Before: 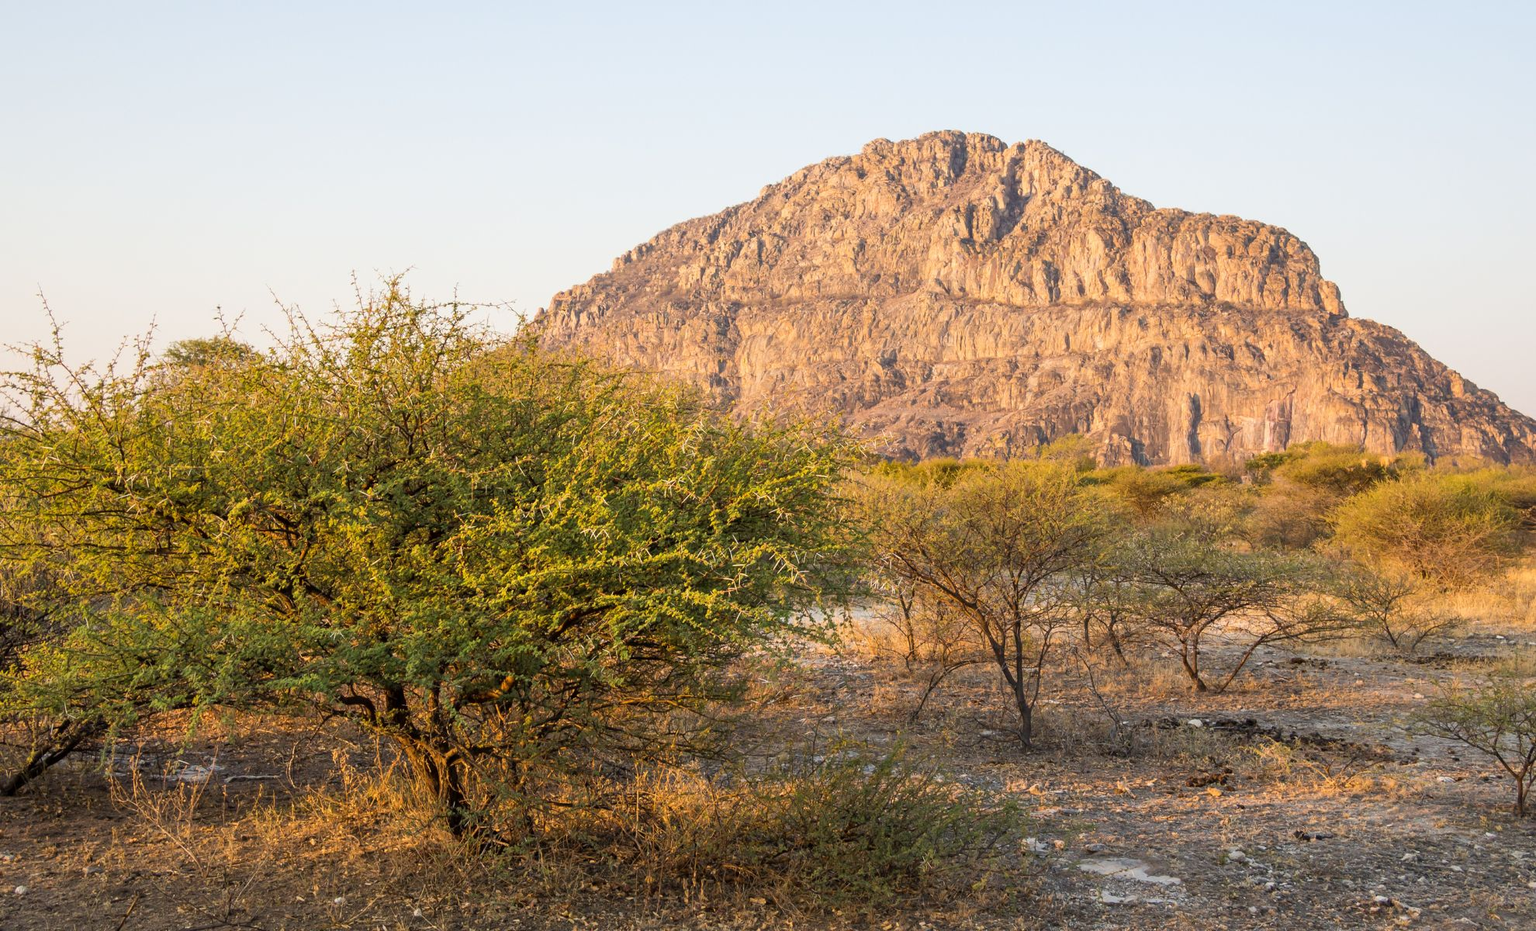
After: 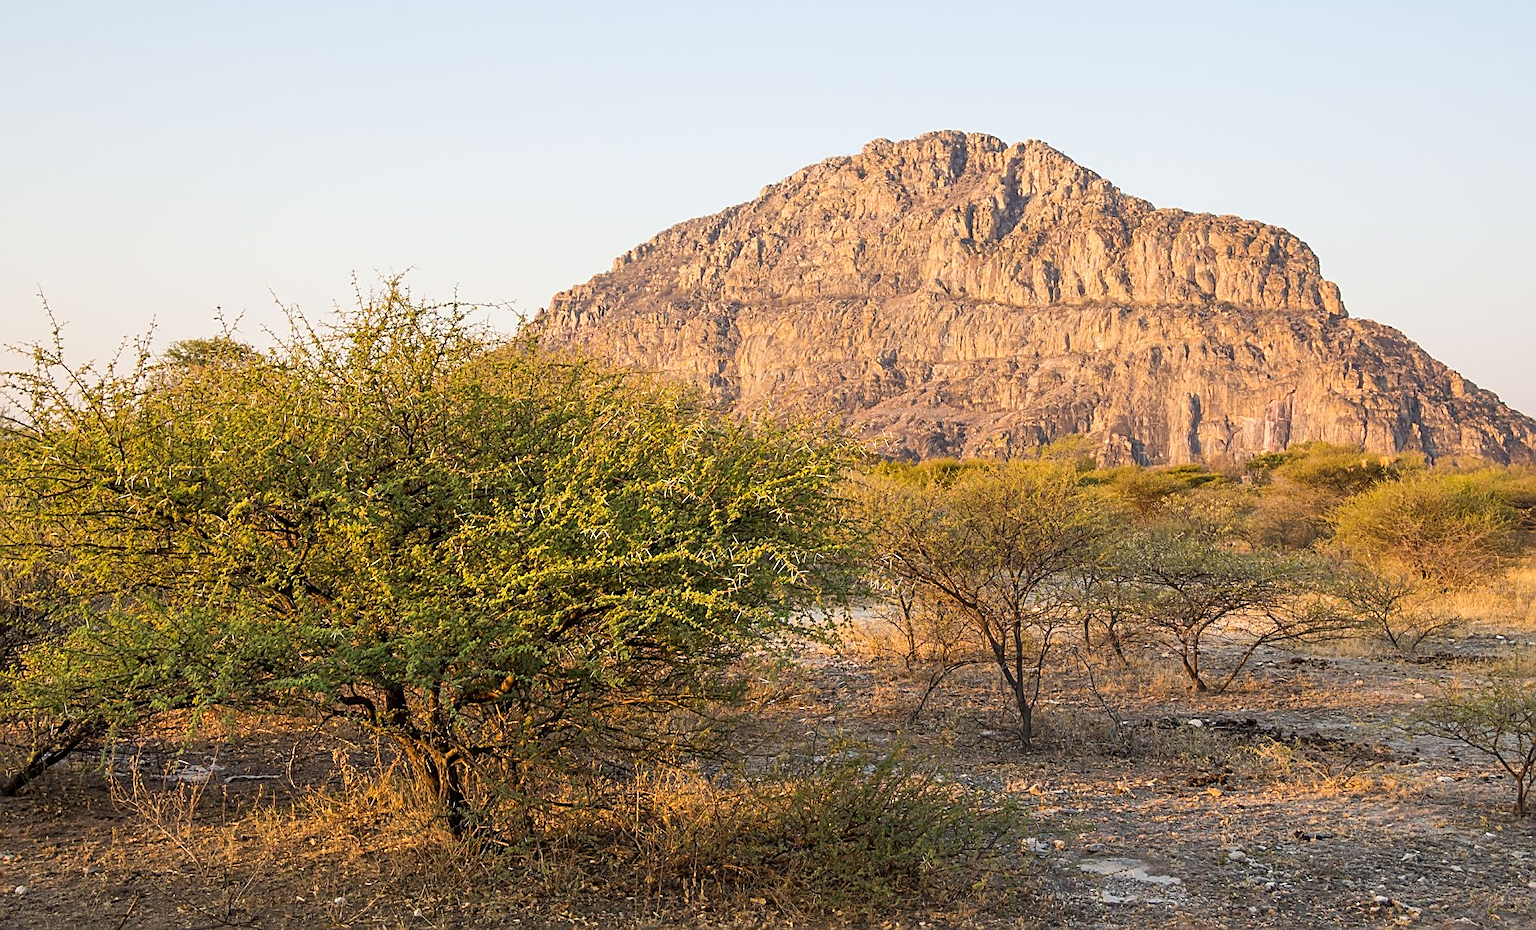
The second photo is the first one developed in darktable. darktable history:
color balance rgb: global vibrance 6.81%, saturation formula JzAzBz (2021)
sharpen: amount 0.75
